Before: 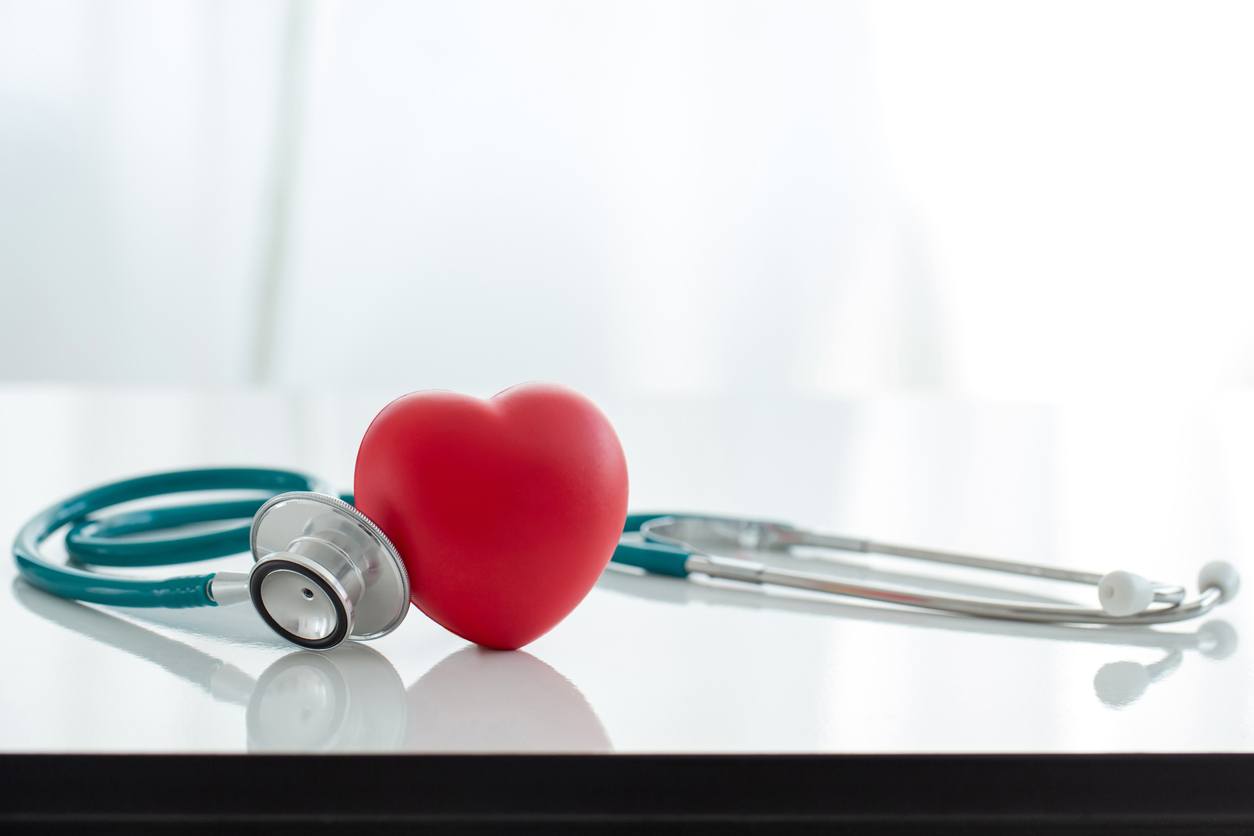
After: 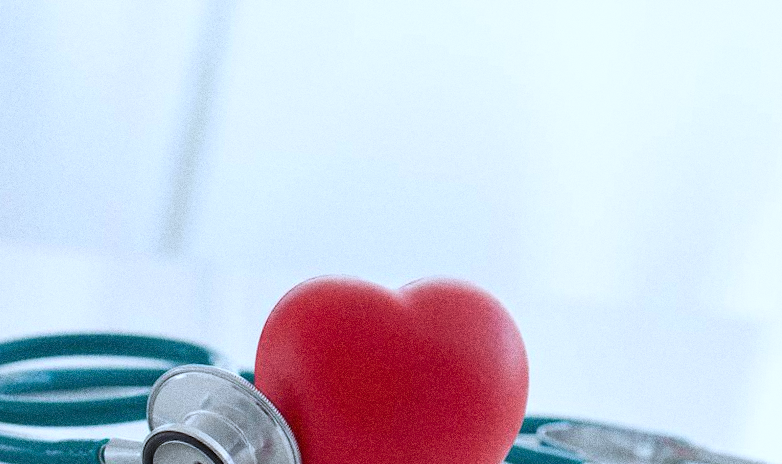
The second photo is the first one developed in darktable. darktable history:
white balance: red 0.931, blue 1.11
grain: coarseness 0.09 ISO, strength 40%
crop and rotate: angle -4.99°, left 2.122%, top 6.945%, right 27.566%, bottom 30.519%
tone equalizer: on, module defaults
